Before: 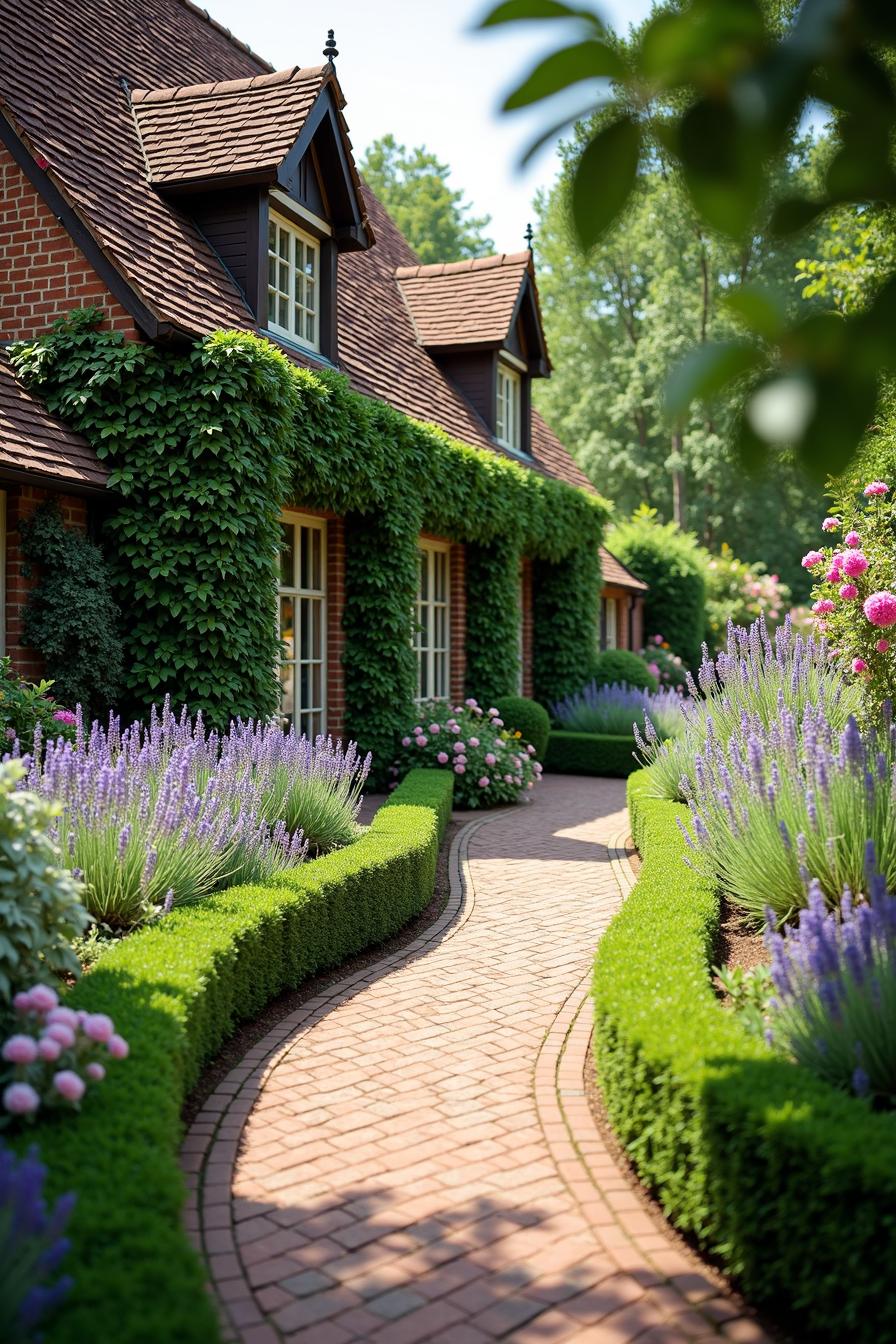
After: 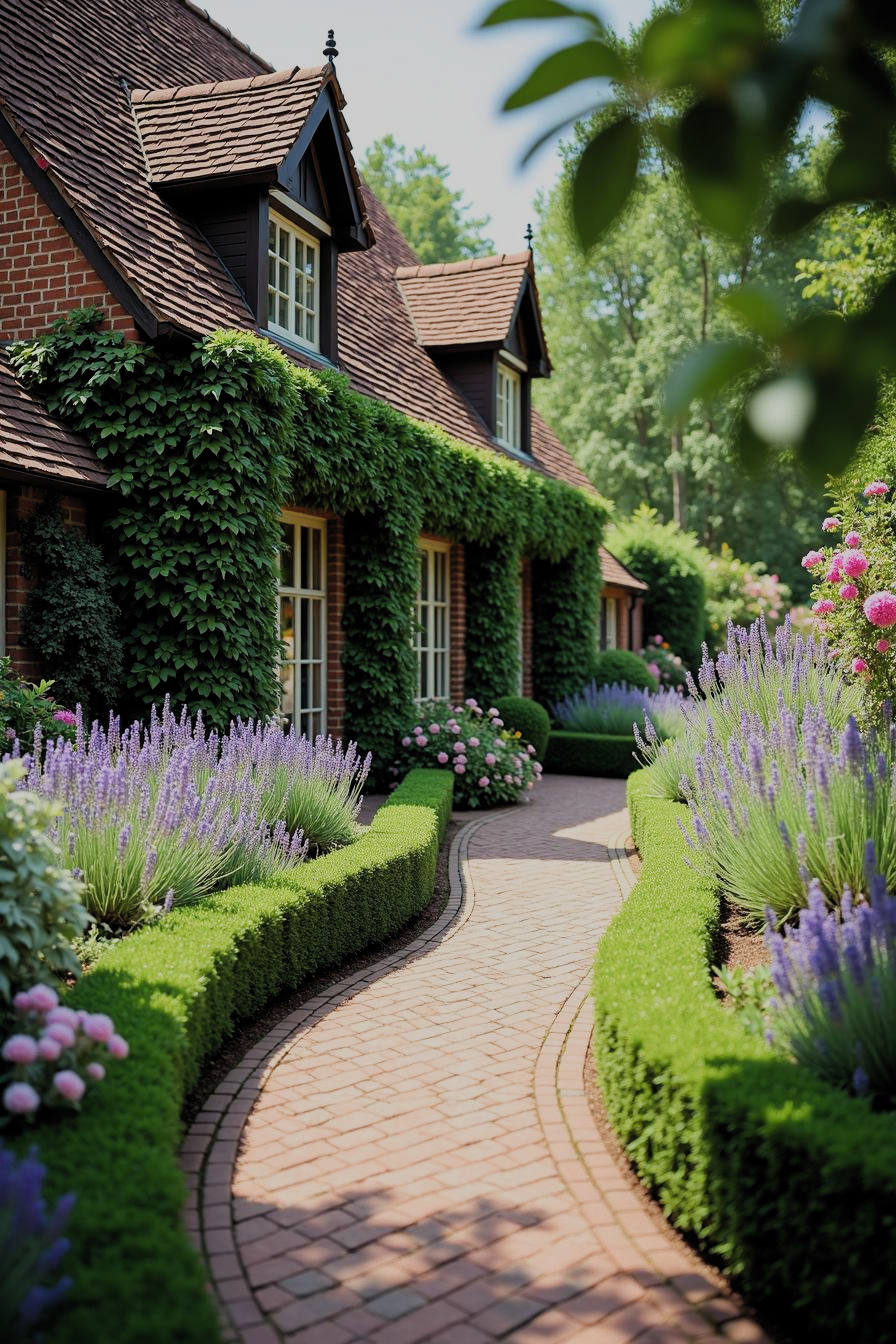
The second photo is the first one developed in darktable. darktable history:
filmic rgb: black relative exposure -7.65 EV, white relative exposure 4.56 EV, hardness 3.61, contrast 0.993, color science v5 (2021), contrast in shadows safe, contrast in highlights safe
